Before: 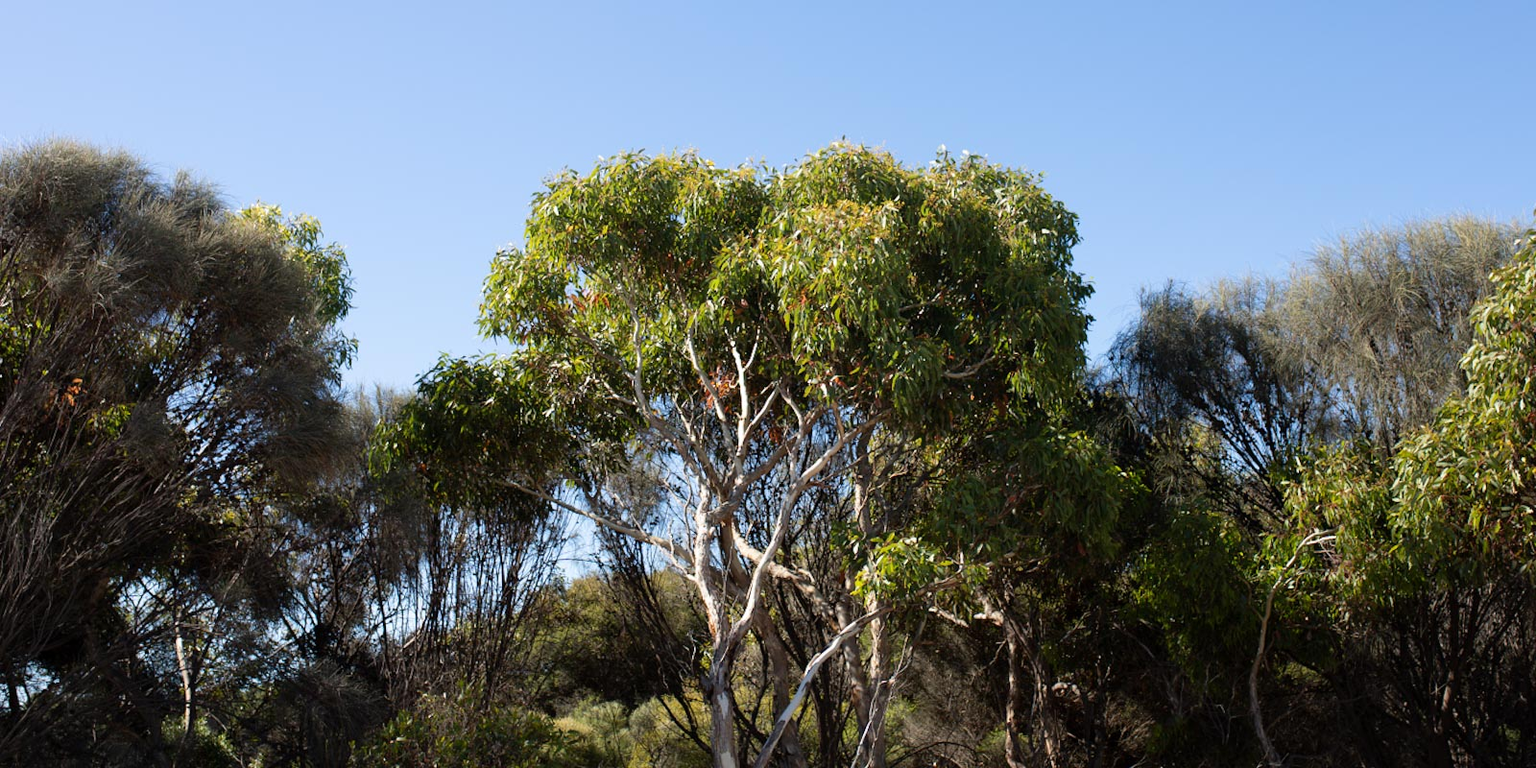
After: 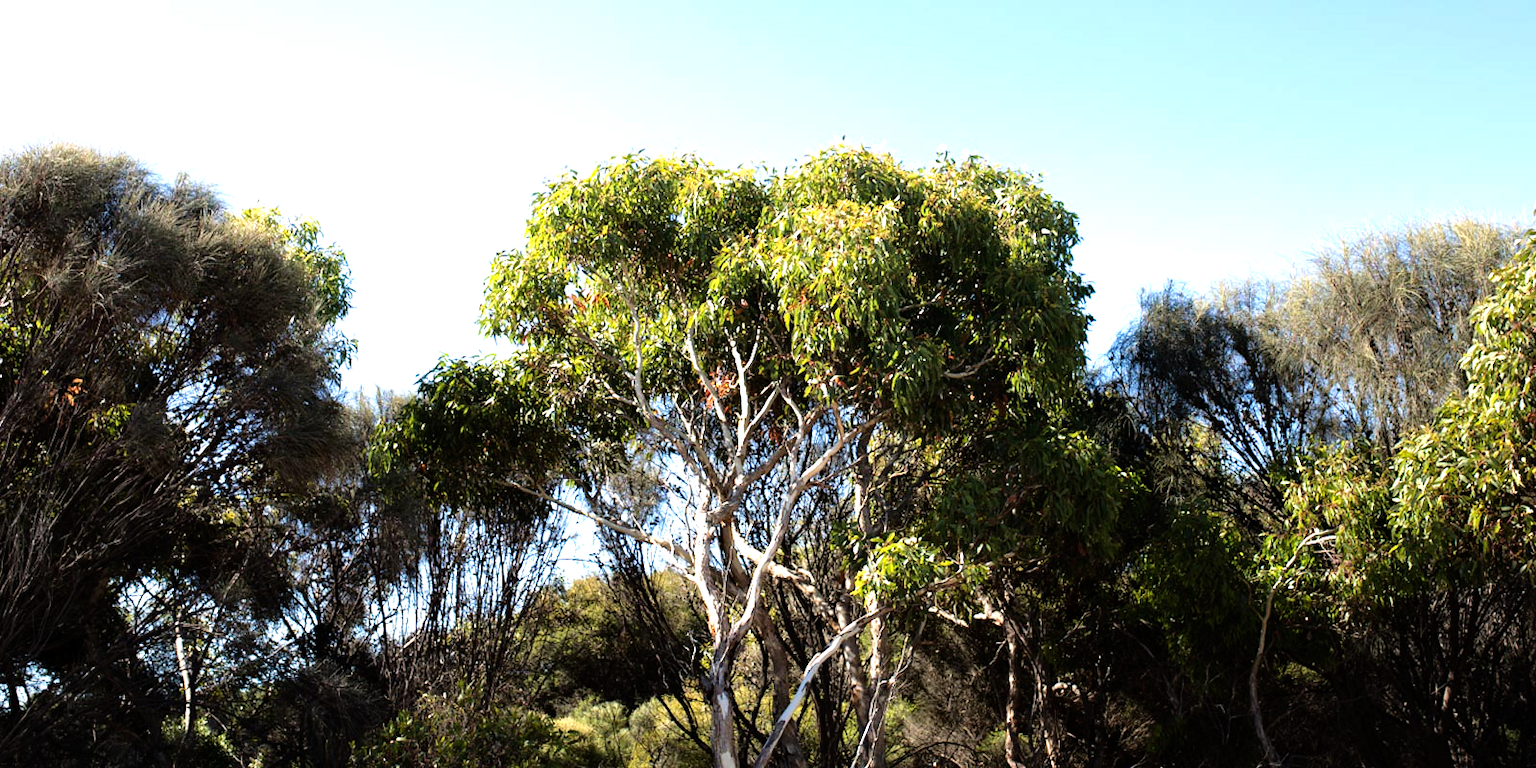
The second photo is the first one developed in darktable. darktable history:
velvia: strength 15.07%
haze removal: compatibility mode true, adaptive false
tone equalizer: -8 EV -1.08 EV, -7 EV -1.03 EV, -6 EV -0.827 EV, -5 EV -0.541 EV, -3 EV 0.6 EV, -2 EV 0.877 EV, -1 EV 0.987 EV, +0 EV 1.07 EV
